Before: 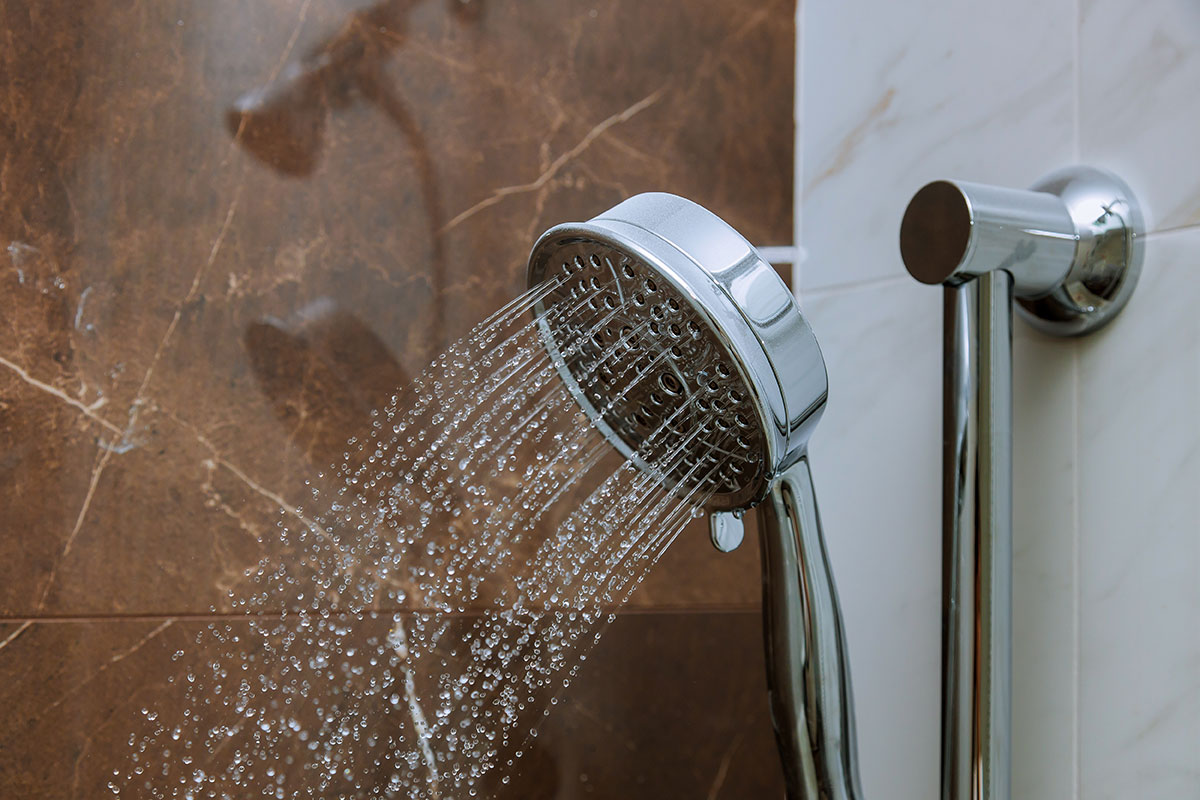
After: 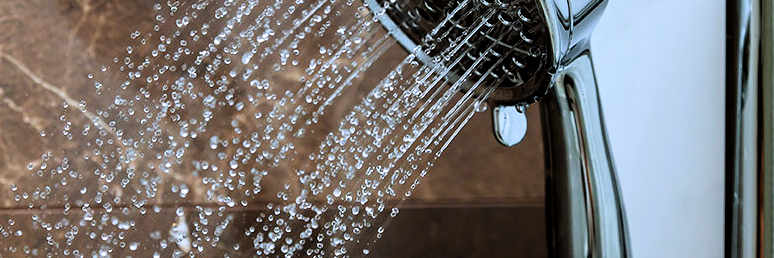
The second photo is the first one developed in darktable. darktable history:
crop: left 18.157%, top 50.794%, right 17.271%, bottom 16.893%
color calibration: illuminant custom, x 0.368, y 0.373, temperature 4332.45 K
exposure: black level correction 0.001, exposure 0.5 EV, compensate highlight preservation false
filmic rgb: black relative exposure -8.68 EV, white relative exposure 2.64 EV, target black luminance 0%, target white luminance 99.86%, hardness 6.26, latitude 74.4%, contrast 1.317, highlights saturation mix -5.87%
